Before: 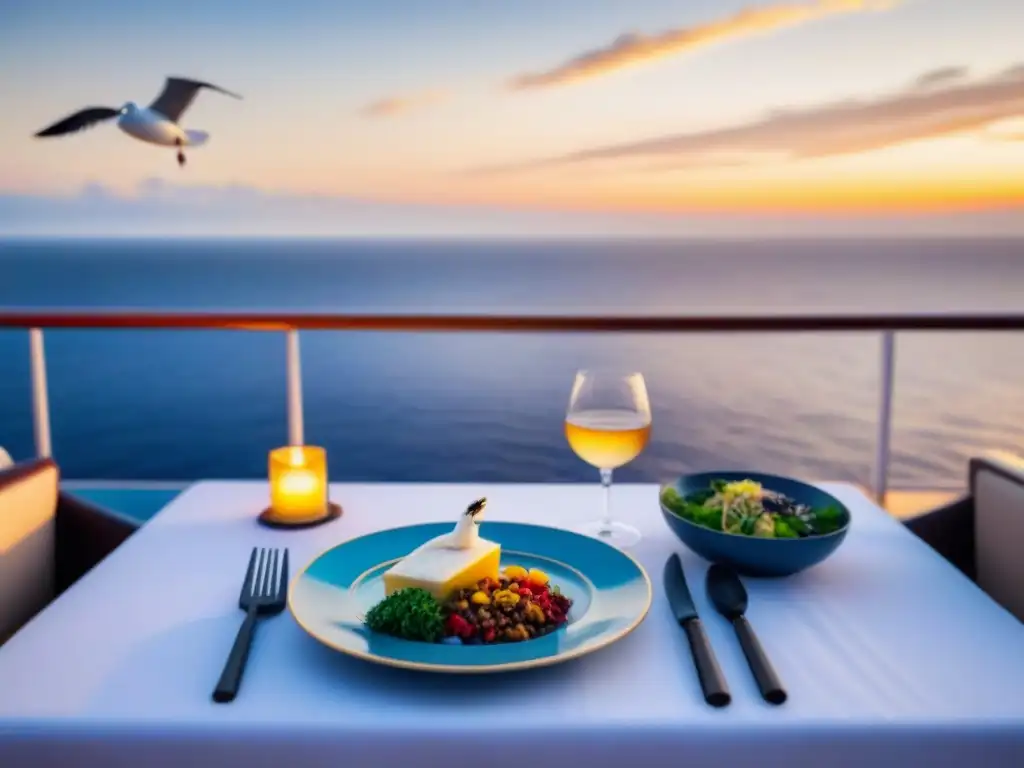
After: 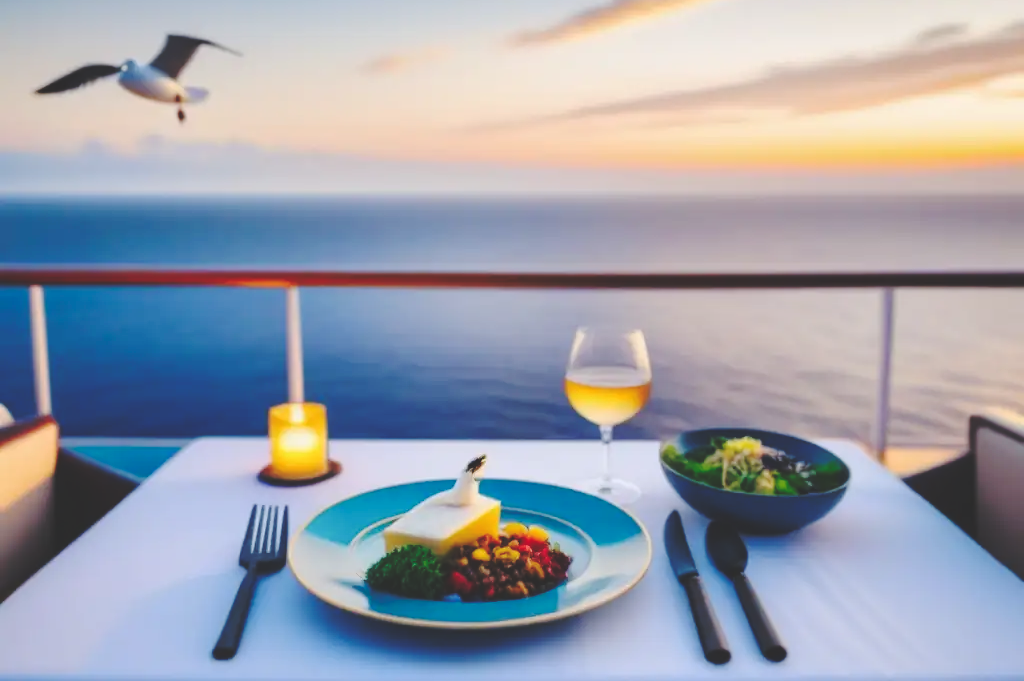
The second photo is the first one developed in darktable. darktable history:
crop and rotate: top 5.609%, bottom 5.609%
base curve: curves: ch0 [(0, 0.024) (0.055, 0.065) (0.121, 0.166) (0.236, 0.319) (0.693, 0.726) (1, 1)], preserve colors none
